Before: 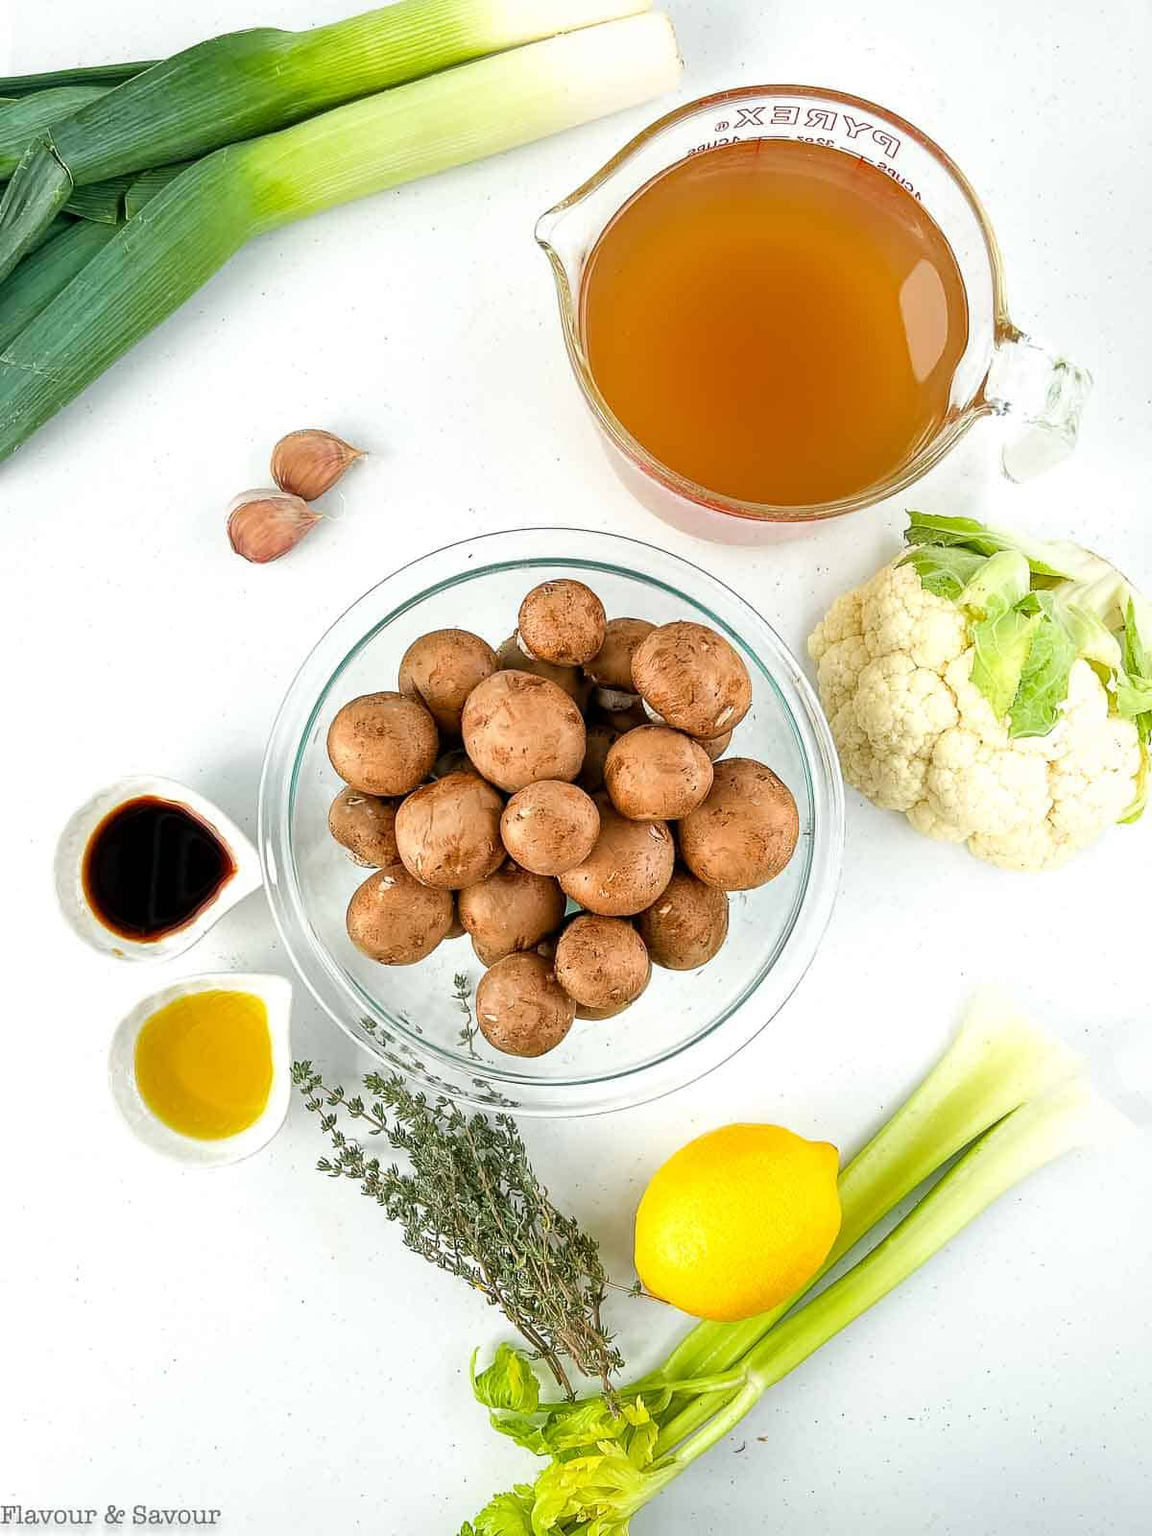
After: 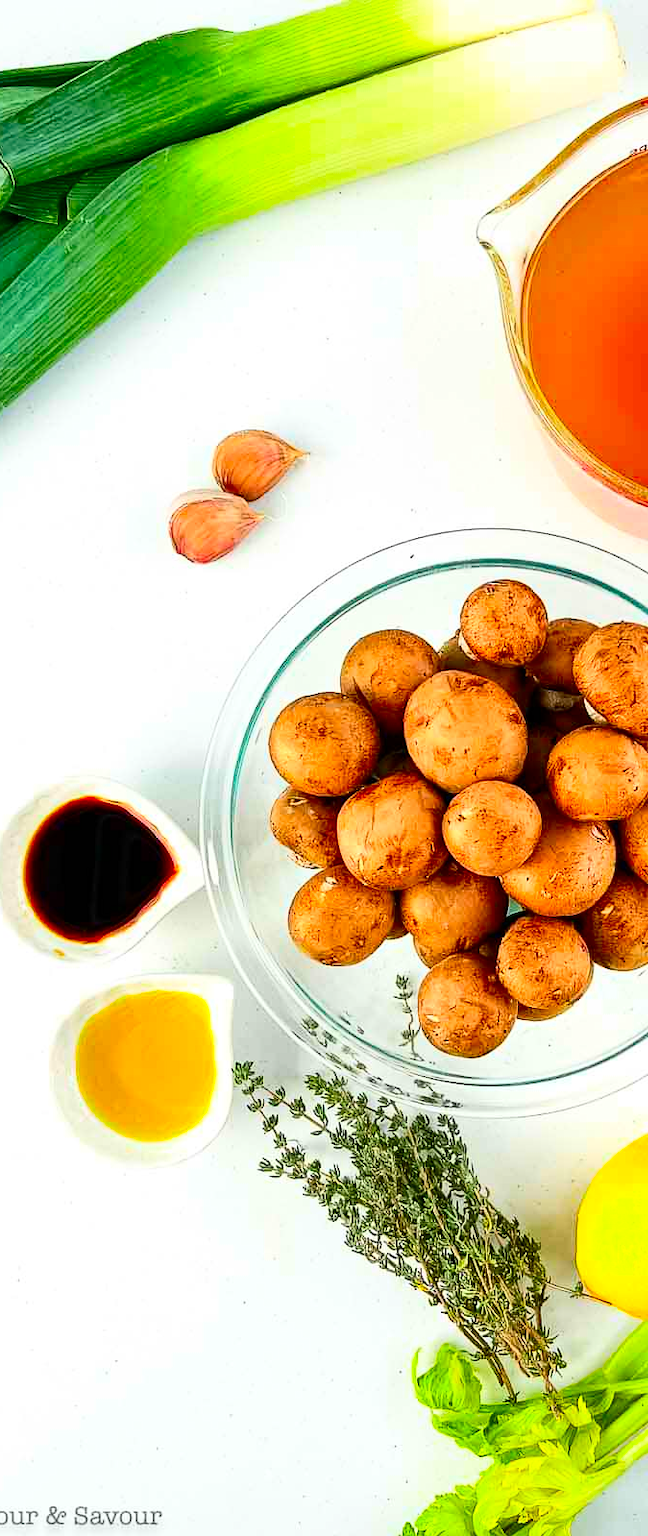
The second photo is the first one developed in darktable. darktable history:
crop: left 5.114%, right 38.589%
contrast brightness saturation: contrast 0.26, brightness 0.02, saturation 0.87
